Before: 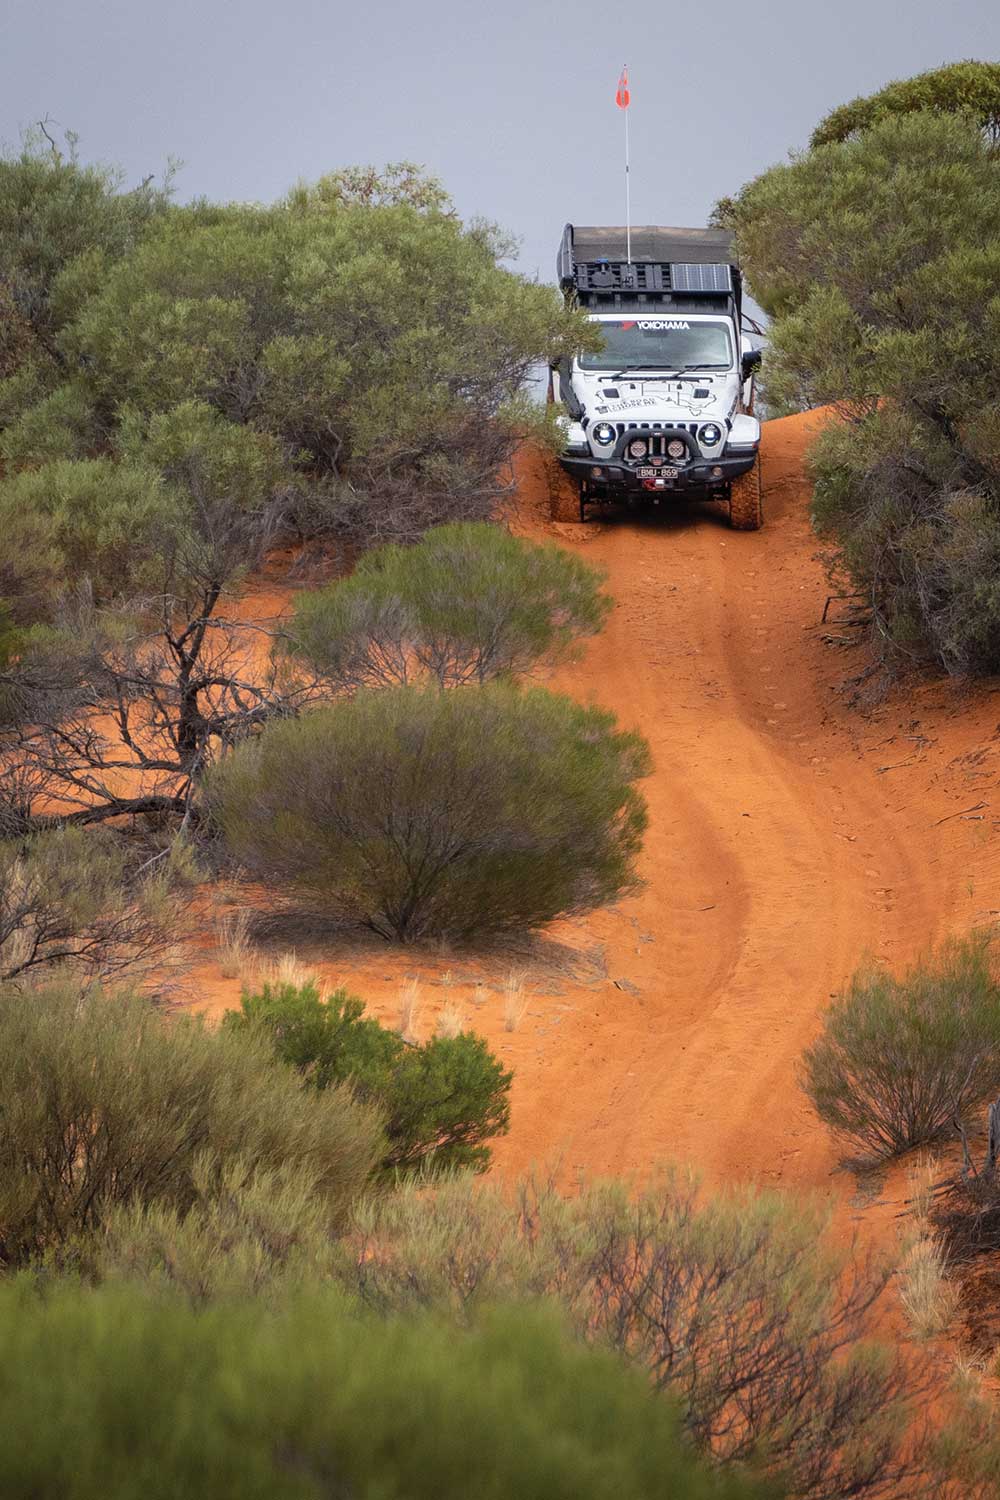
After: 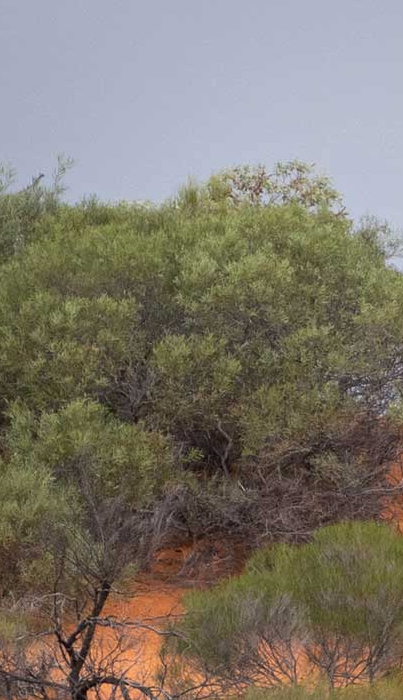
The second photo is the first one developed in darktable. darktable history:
local contrast: mode bilateral grid, contrast 9, coarseness 25, detail 115%, midtone range 0.2
crop and rotate: left 11.056%, top 0.079%, right 48.584%, bottom 53.235%
